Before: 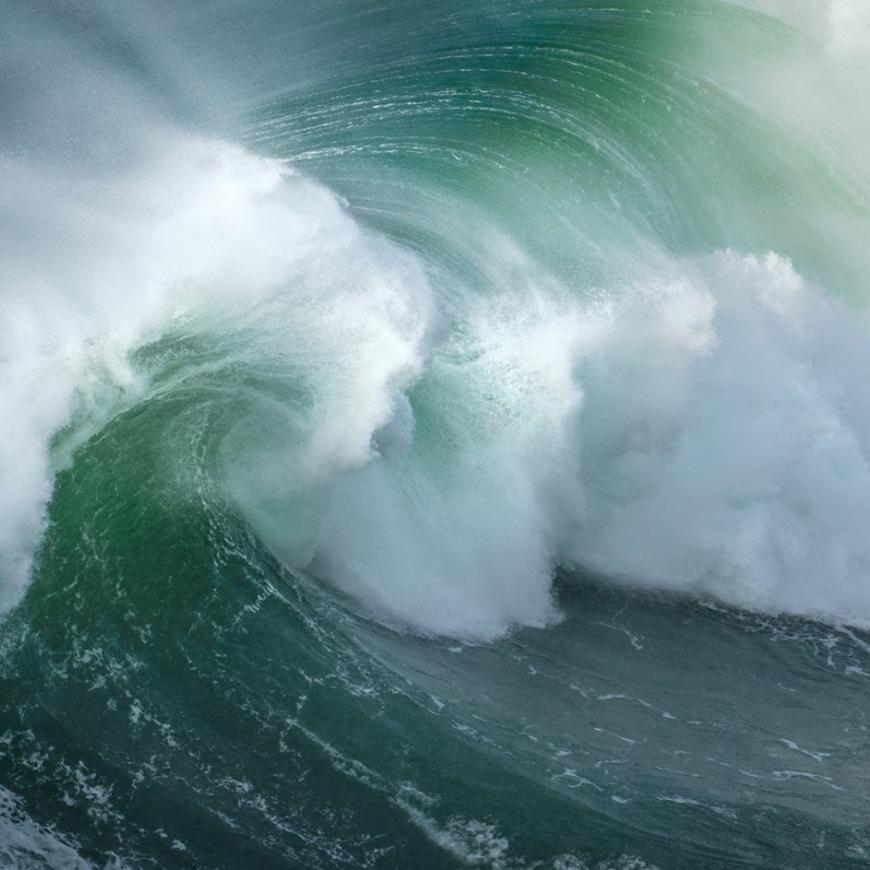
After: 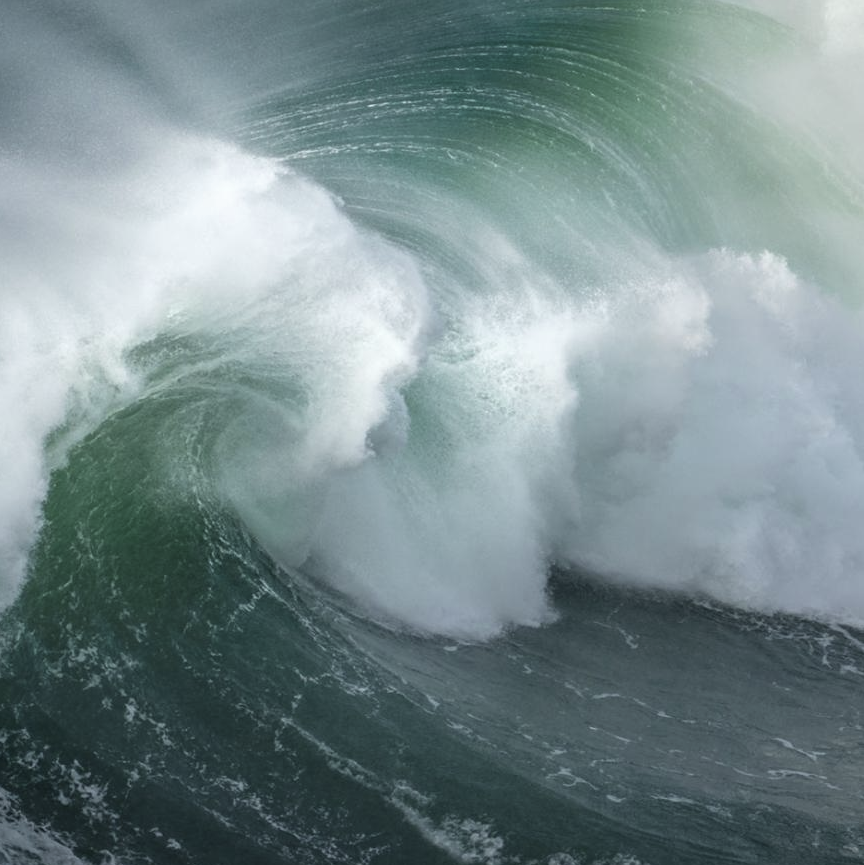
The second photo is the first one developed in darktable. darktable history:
crop and rotate: left 0.614%, top 0.179%, bottom 0.309%
velvia: on, module defaults
color correction: saturation 0.5
